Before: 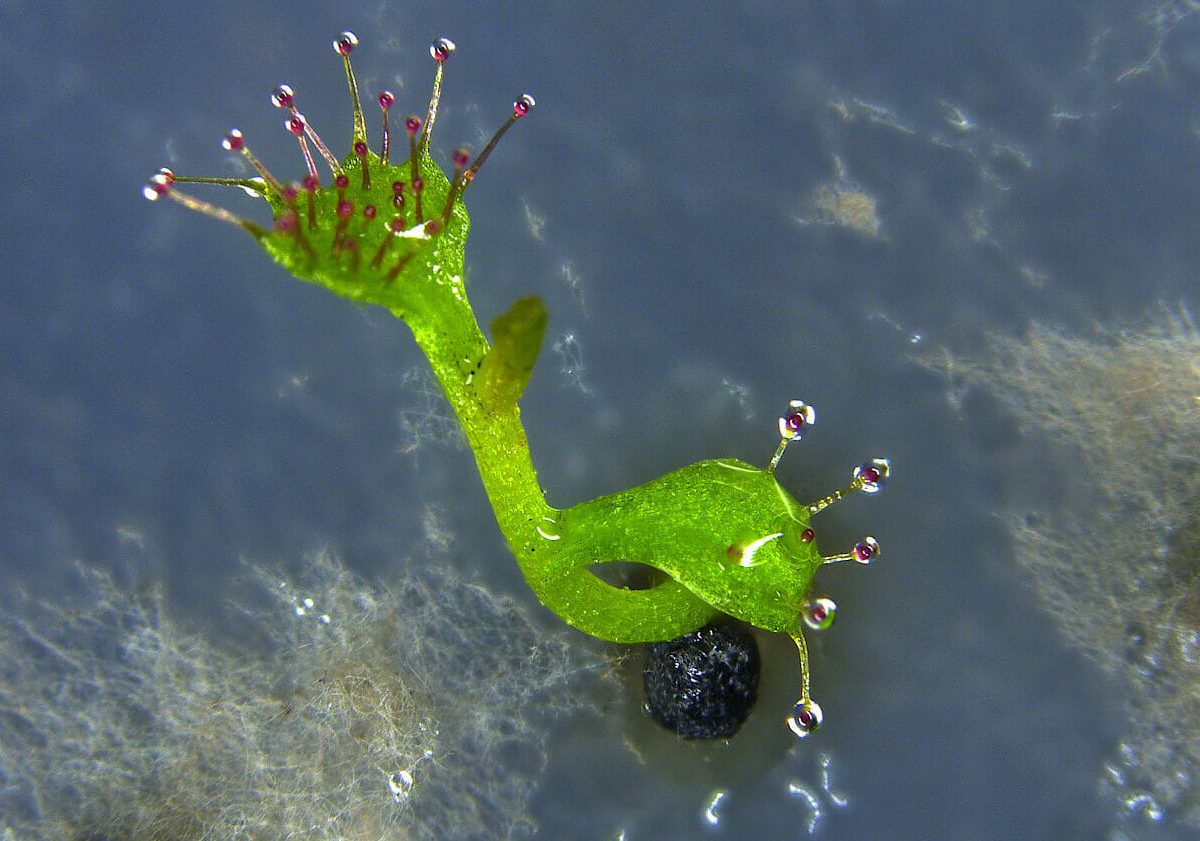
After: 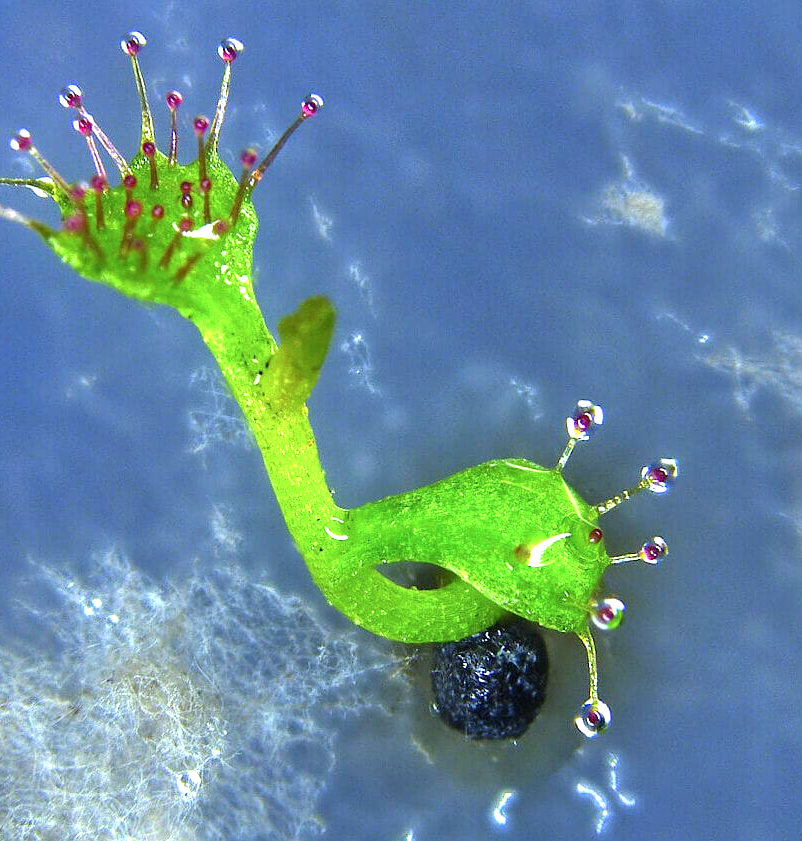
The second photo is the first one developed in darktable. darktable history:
crop and rotate: left 17.732%, right 15.423%
white balance: red 0.967, blue 1.049
color calibration: illuminant as shot in camera, x 0.37, y 0.382, temperature 4313.32 K
levels: levels [0, 0.374, 0.749]
